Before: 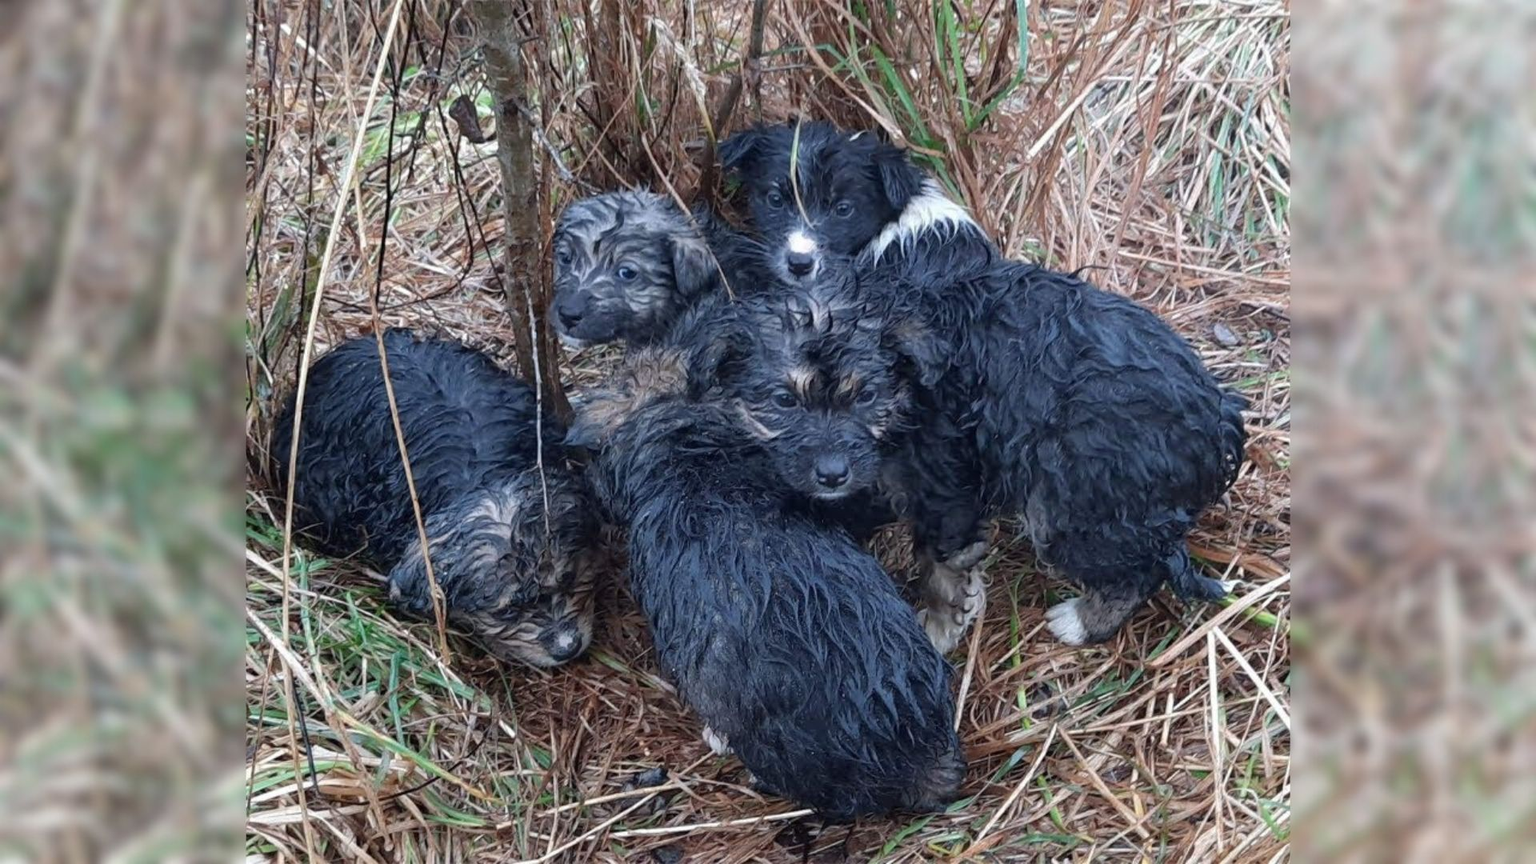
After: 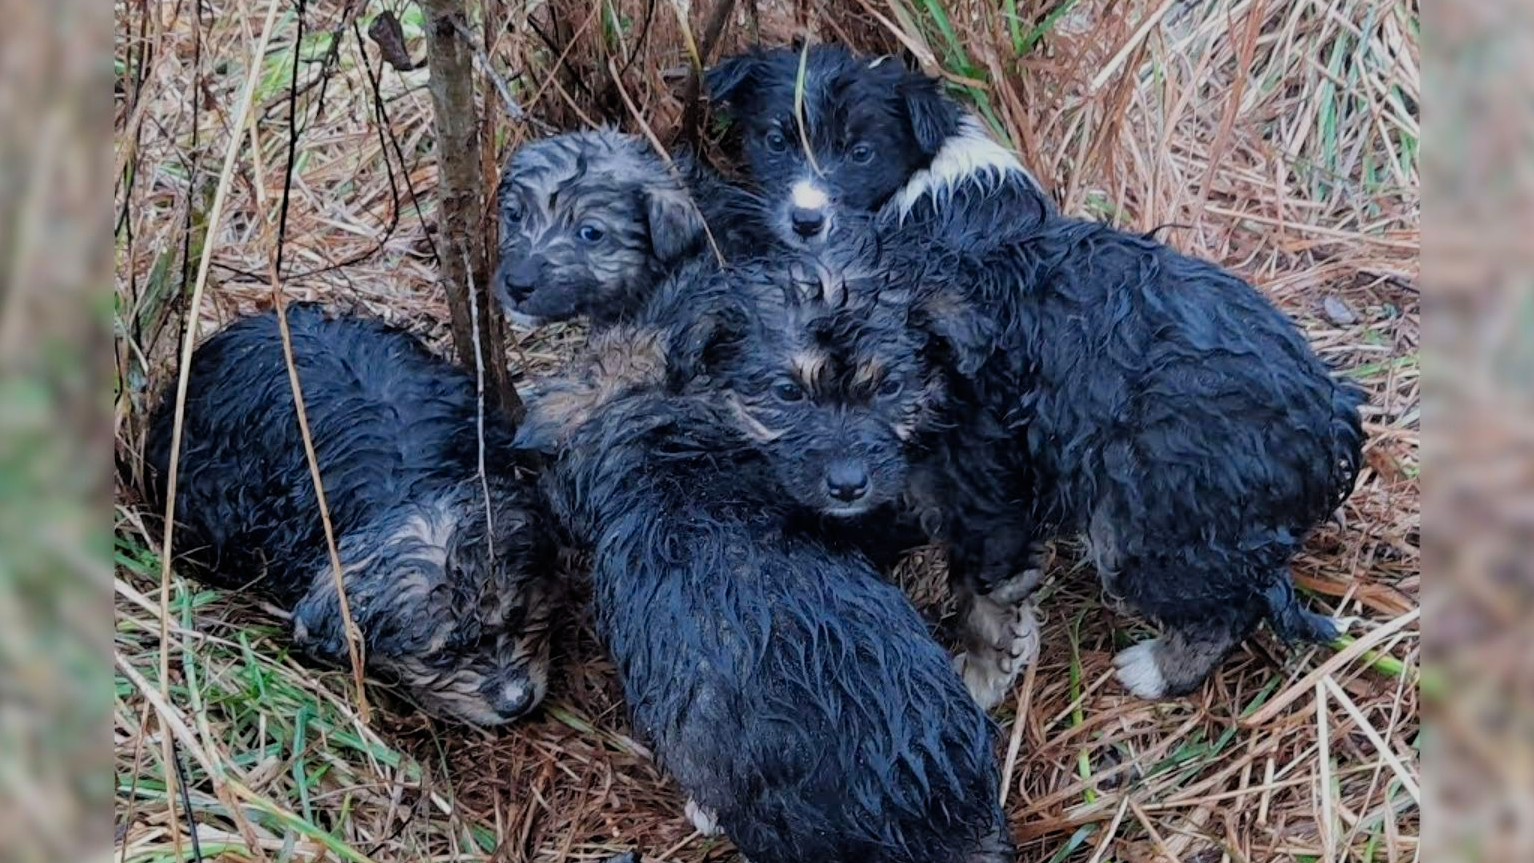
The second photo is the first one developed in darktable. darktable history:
filmic rgb: black relative exposure -7.75 EV, white relative exposure 4.4 EV, threshold 3 EV, hardness 3.76, latitude 38.11%, contrast 0.966, highlights saturation mix 10%, shadows ↔ highlights balance 4.59%, color science v4 (2020), enable highlight reconstruction true
crop and rotate: left 10.071%, top 10.071%, right 10.02%, bottom 10.02%
